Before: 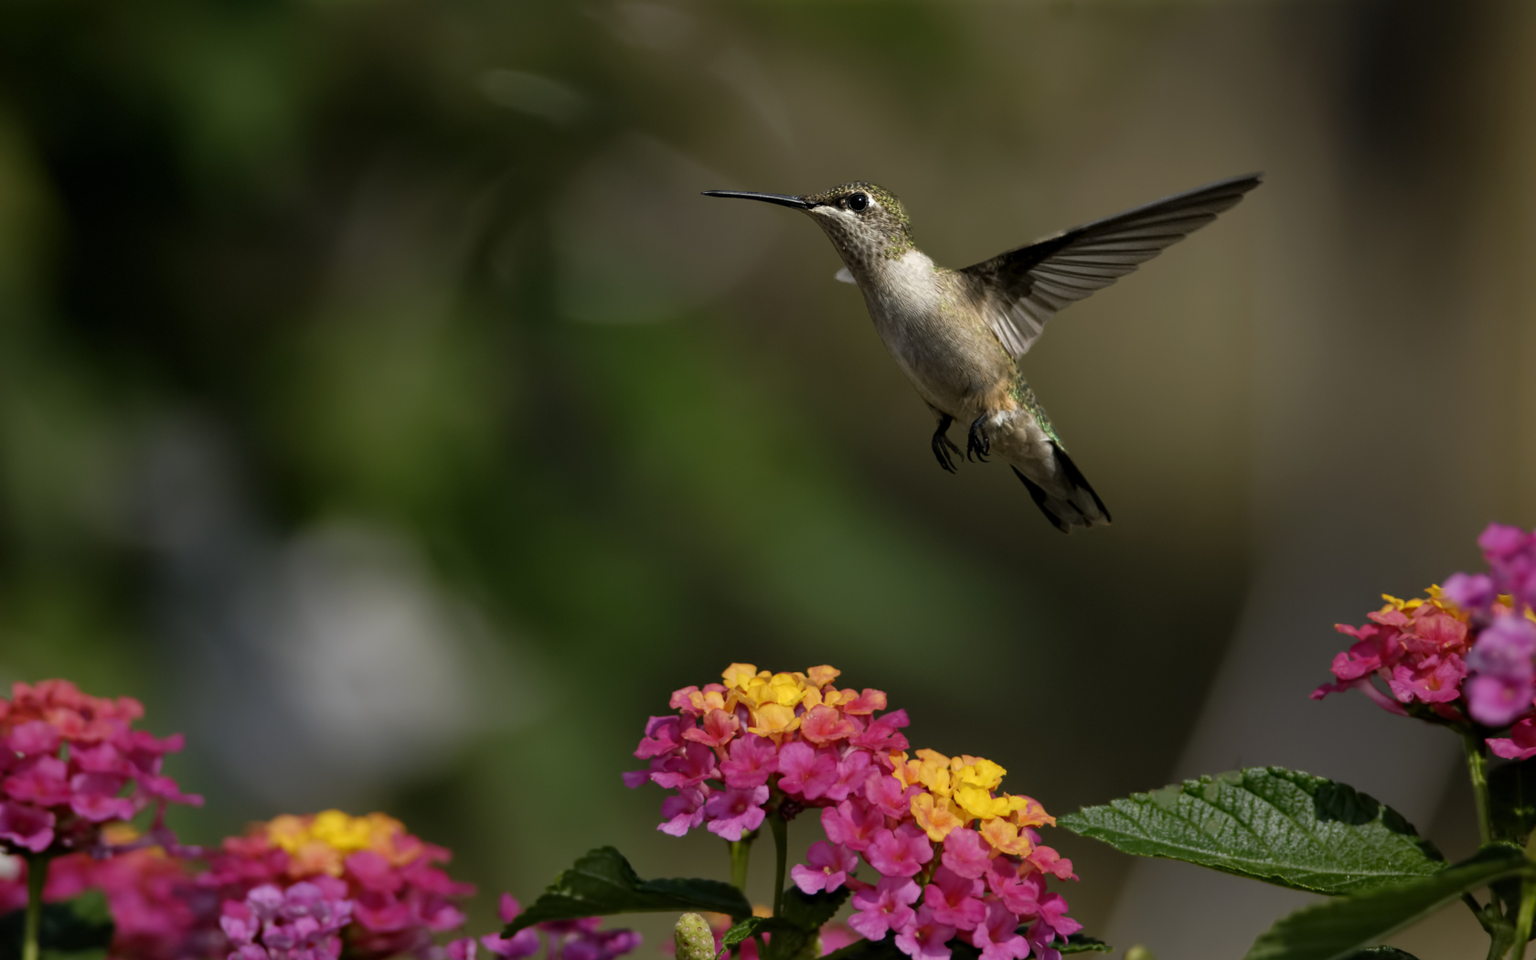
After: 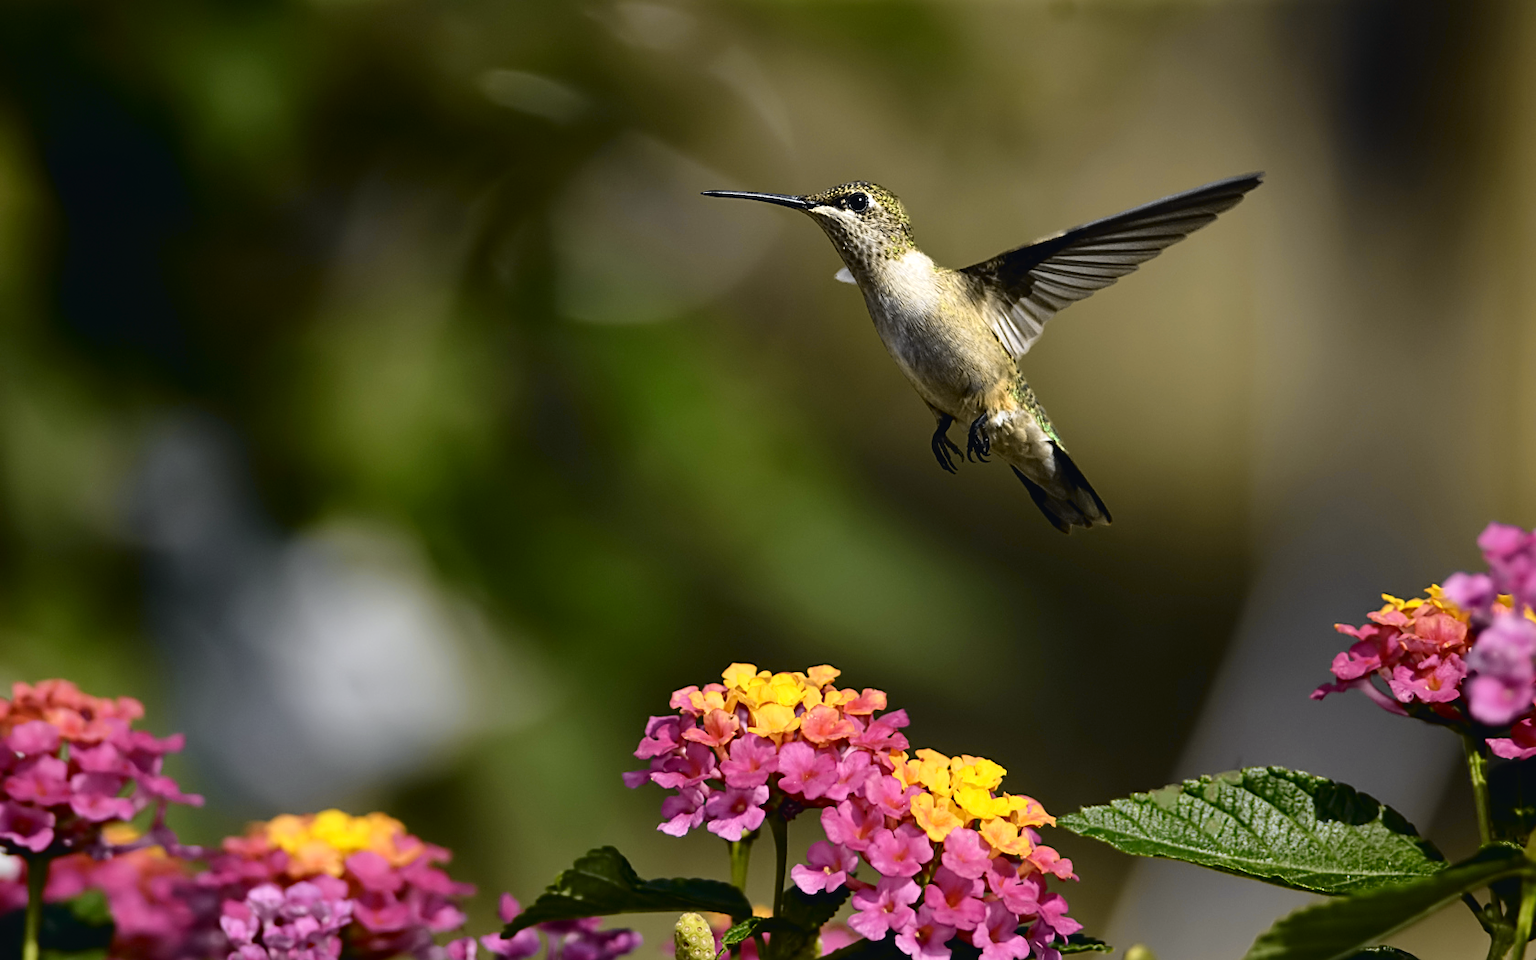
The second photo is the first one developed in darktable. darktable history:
sharpen: on, module defaults
tone curve: curves: ch0 [(0, 0.023) (0.104, 0.058) (0.21, 0.162) (0.469, 0.524) (0.579, 0.65) (0.725, 0.8) (0.858, 0.903) (1, 0.974)]; ch1 [(0, 0) (0.414, 0.395) (0.447, 0.447) (0.502, 0.501) (0.521, 0.512) (0.566, 0.566) (0.618, 0.61) (0.654, 0.642) (1, 1)]; ch2 [(0, 0) (0.369, 0.388) (0.437, 0.453) (0.492, 0.485) (0.524, 0.508) (0.553, 0.566) (0.583, 0.608) (1, 1)], color space Lab, independent channels, preserve colors none
exposure: exposure 0.6 EV, compensate highlight preservation false
